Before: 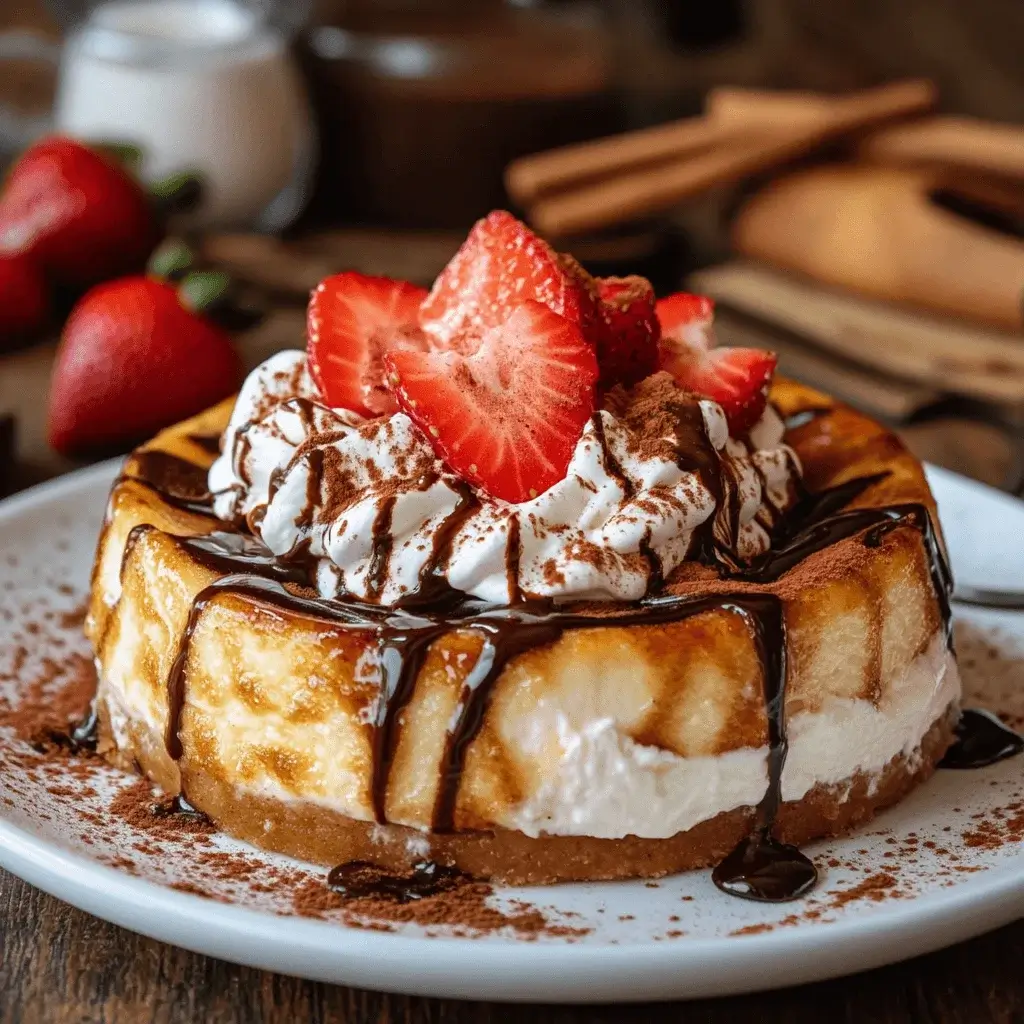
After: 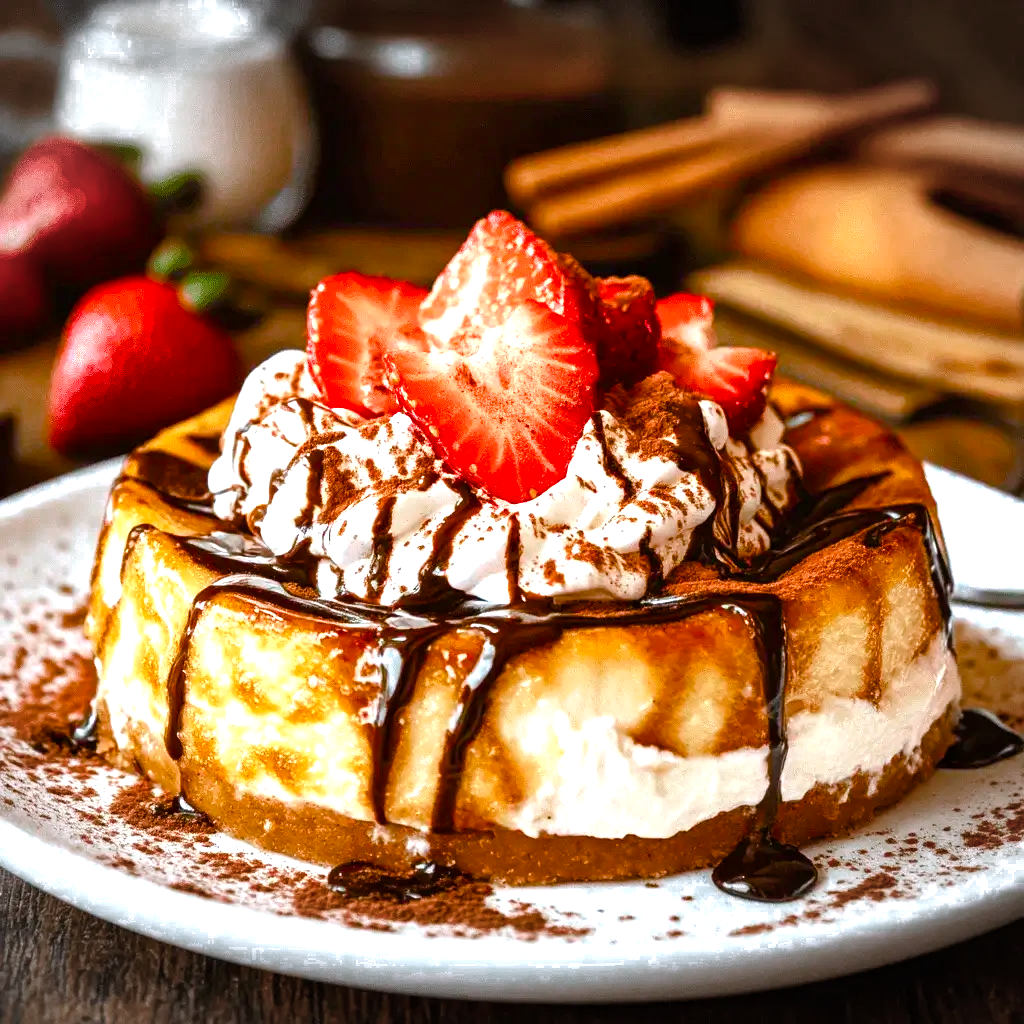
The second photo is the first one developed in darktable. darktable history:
vignetting: fall-off start 100.95%, width/height ratio 1.307
color balance rgb: highlights gain › chroma 0.104%, highlights gain › hue 330.27°, linear chroma grading › global chroma 14.827%, perceptual saturation grading › global saturation 0.007%, perceptual saturation grading › highlights -18.113%, perceptual saturation grading › mid-tones 33.494%, perceptual saturation grading › shadows 50.554%, global vibrance 30.212%, contrast 10.39%
color zones: curves: ch0 [(0.203, 0.433) (0.607, 0.517) (0.697, 0.696) (0.705, 0.897)]
exposure: exposure 1.001 EV, compensate exposure bias true, compensate highlight preservation false
